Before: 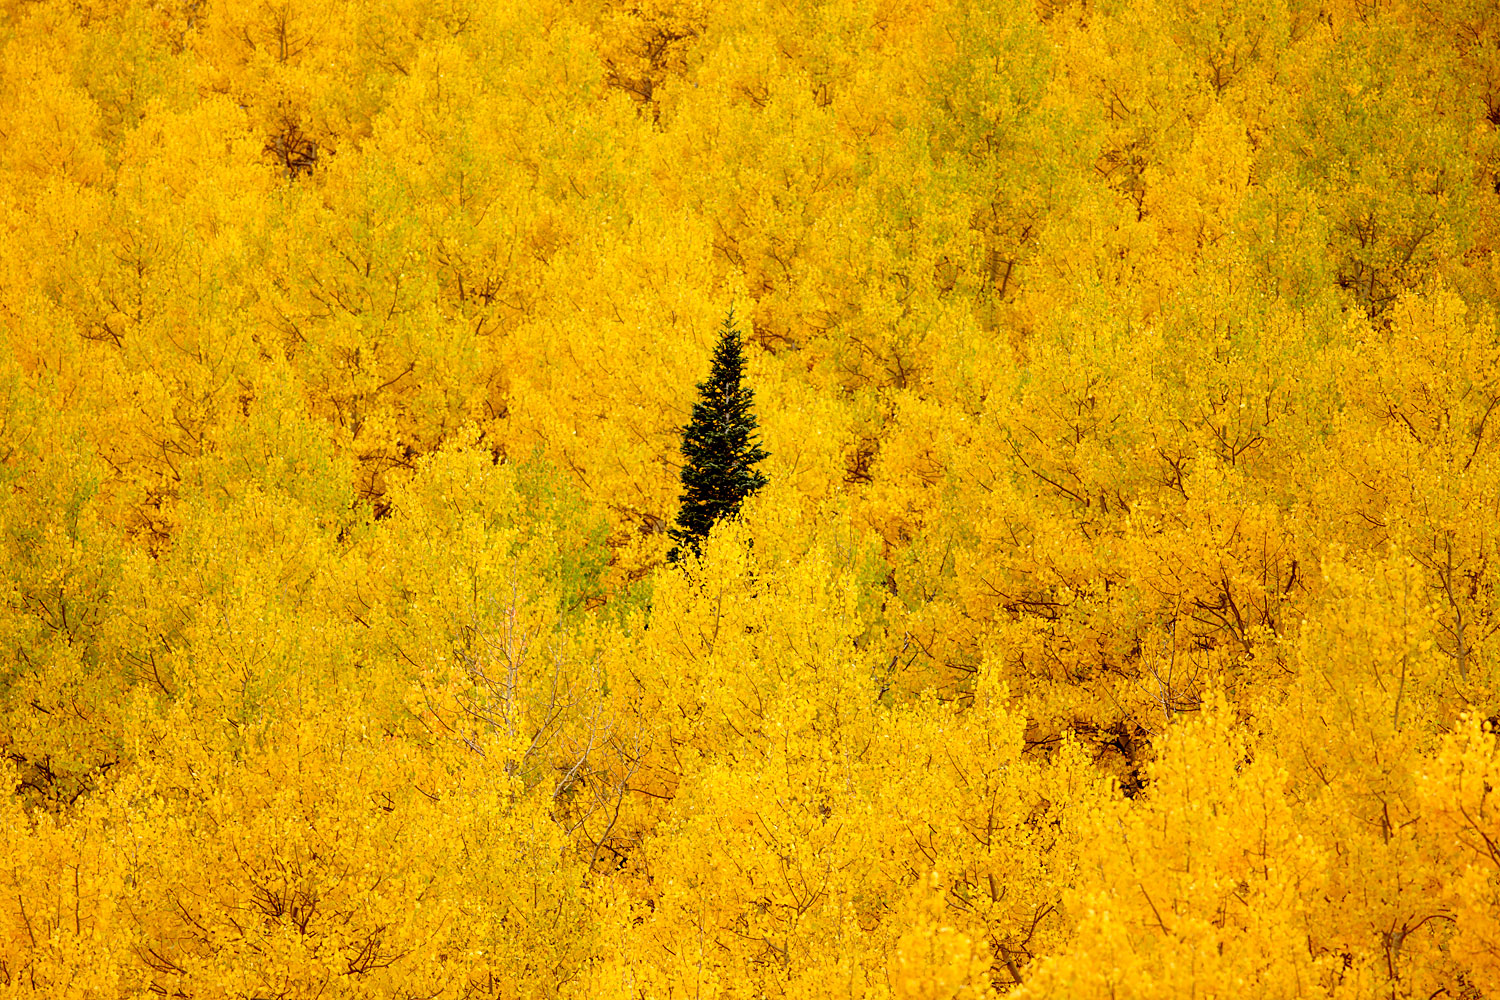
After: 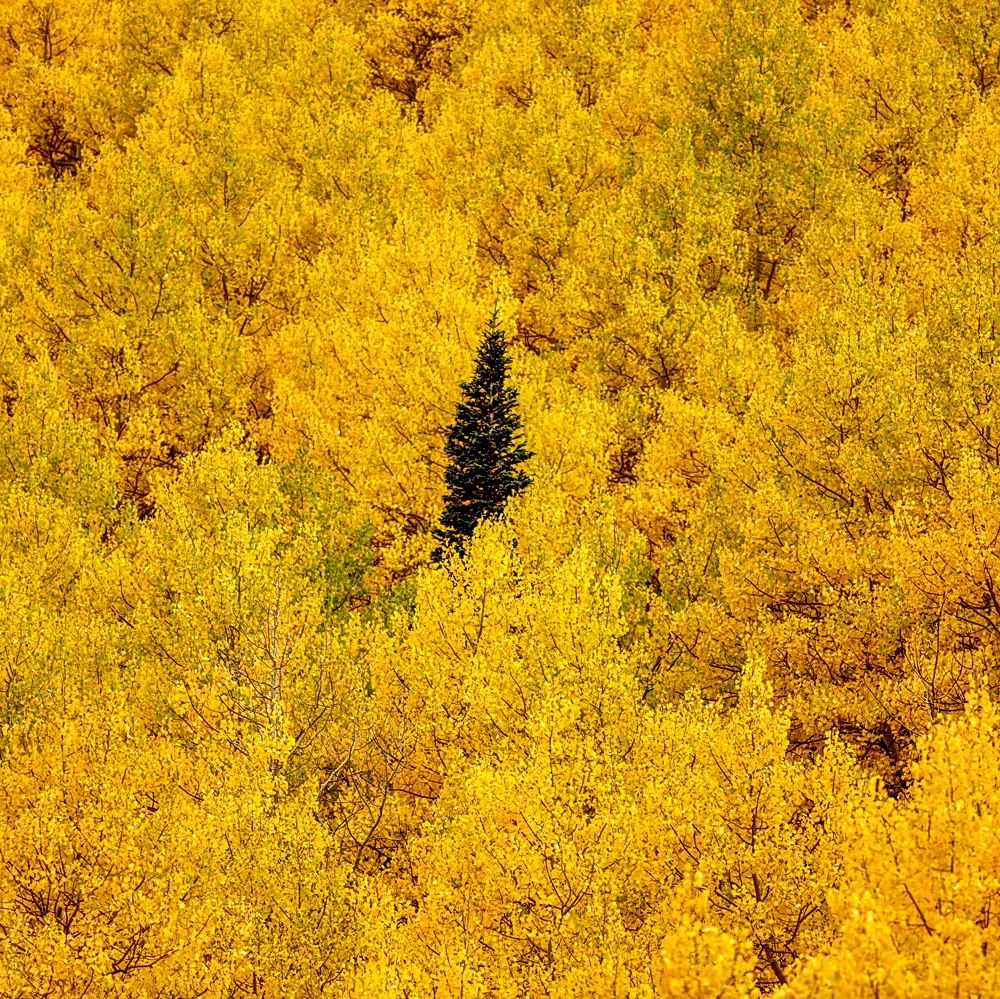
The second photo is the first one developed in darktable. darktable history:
crop and rotate: left 15.754%, right 17.579%
shadows and highlights: low approximation 0.01, soften with gaussian
local contrast: highlights 20%, detail 150%
sharpen: amount 0.2
